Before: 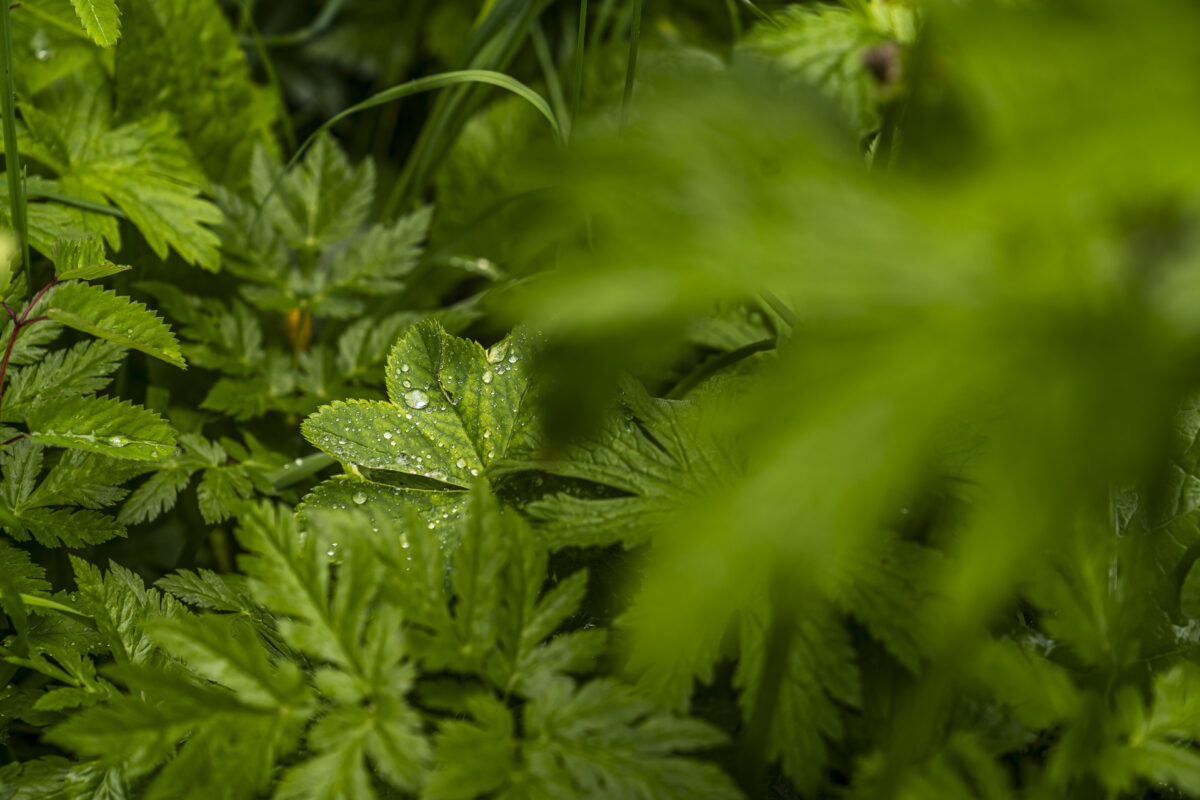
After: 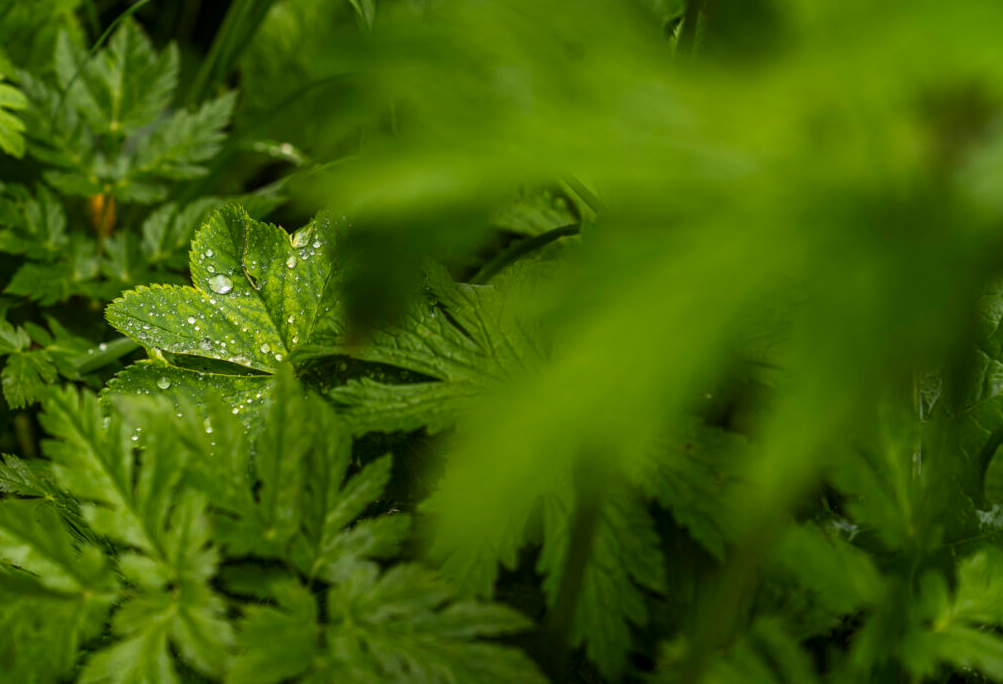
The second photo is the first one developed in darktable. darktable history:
crop: left 16.404%, top 14.449%
